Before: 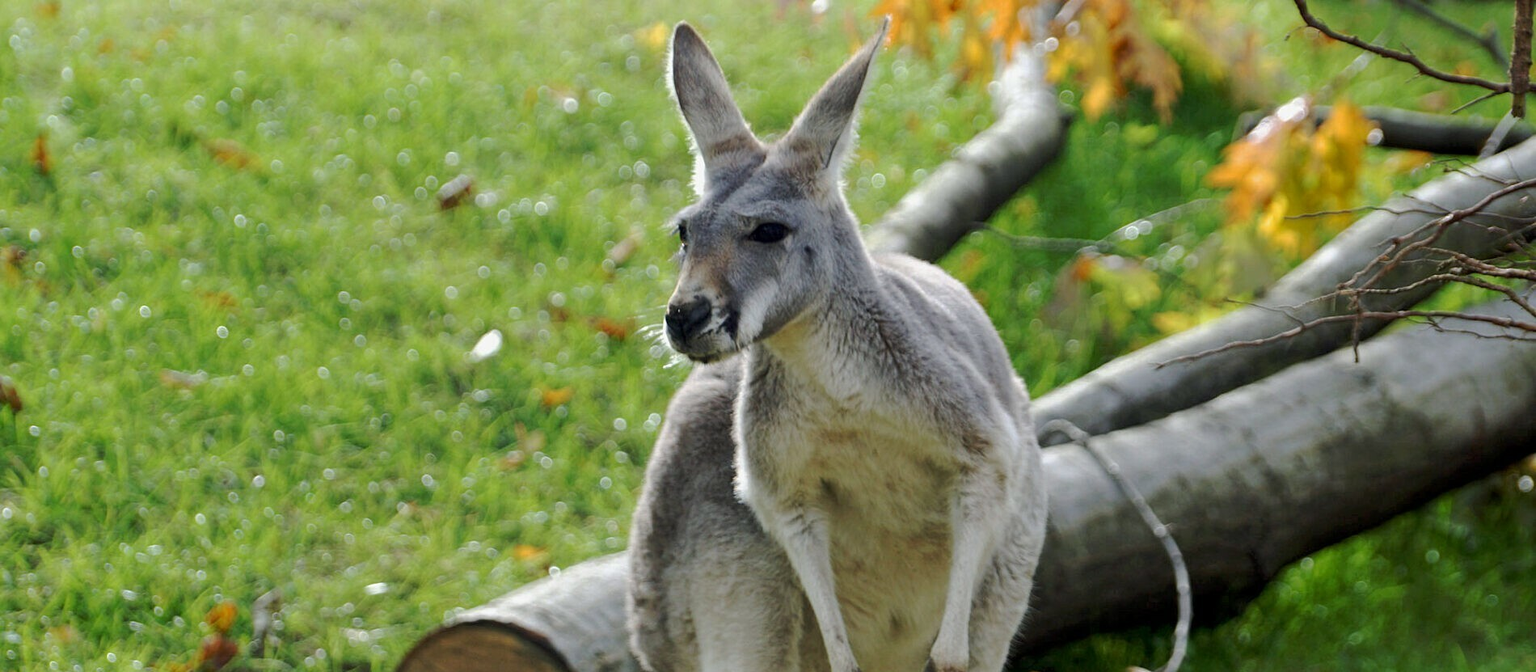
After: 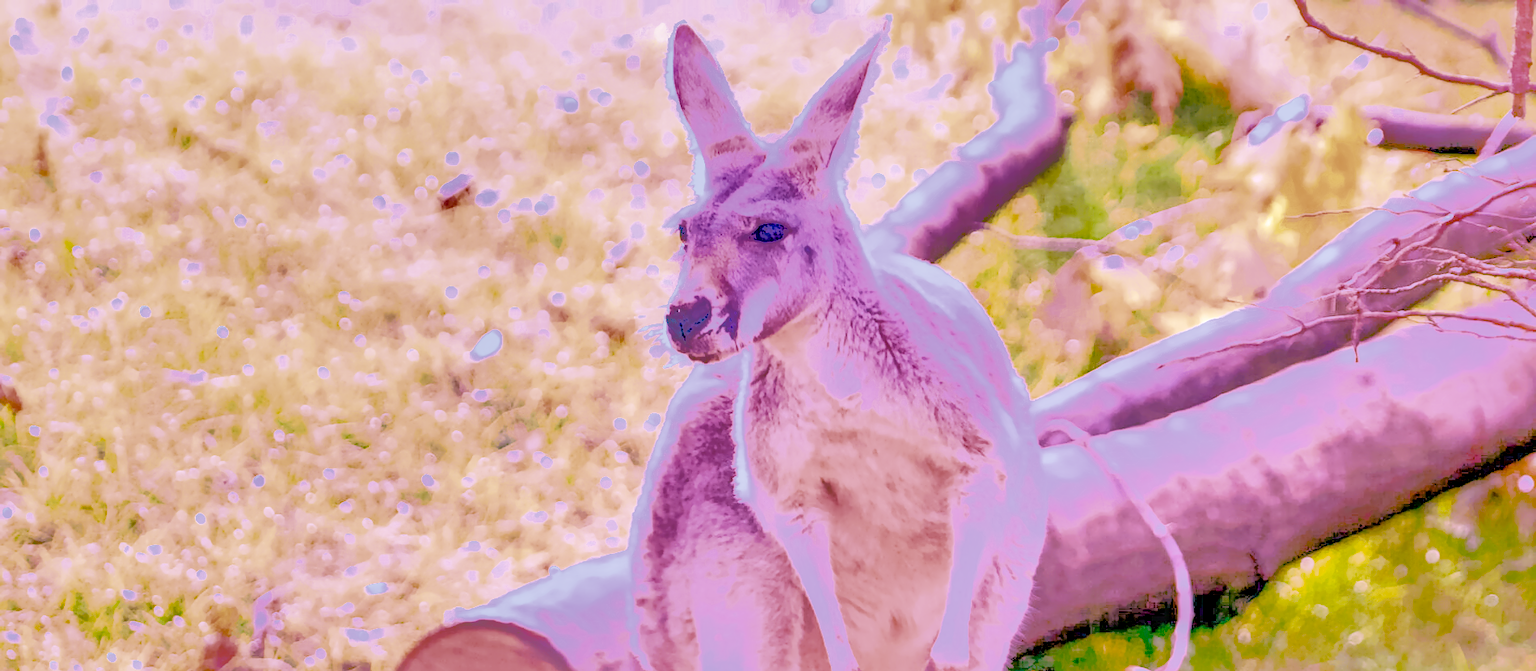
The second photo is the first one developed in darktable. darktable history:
raw chromatic aberrations: on, module defaults
color calibration: illuminant custom, x 0.373, y 0.388, temperature 4269.97 K
color balance rgb: perceptual saturation grading › global saturation 25%, global vibrance 20%
denoise (profiled): preserve shadows 1.25, scattering 0.032, a [-1, 0, 0], b [0, 0, 0], compensate highlight preservation false
filmic rgb: black relative exposure -7.65 EV, white relative exposure 4.56 EV, hardness 3.61
haze removal: compatibility mode true, adaptive false
highlight reconstruction: method reconstruct color, iterations 1, diameter of reconstruction 64 px
hot pixels: on, module defaults
lens correction: scale 1.01, crop 1, focal 85, aperture 8, distance 5.18, camera "Canon EOS RP", lens "Canon RF 85mm F2 MACRO IS STM"
white balance: red 2.229, blue 1.46
tone equalizer "mask blending: all purposes": on, module defaults
exposure: black level correction 0.001, exposure 1.646 EV, compensate exposure bias true, compensate highlight preservation false
local contrast: detail 130%
shadows and highlights: shadows 25, highlights -70
